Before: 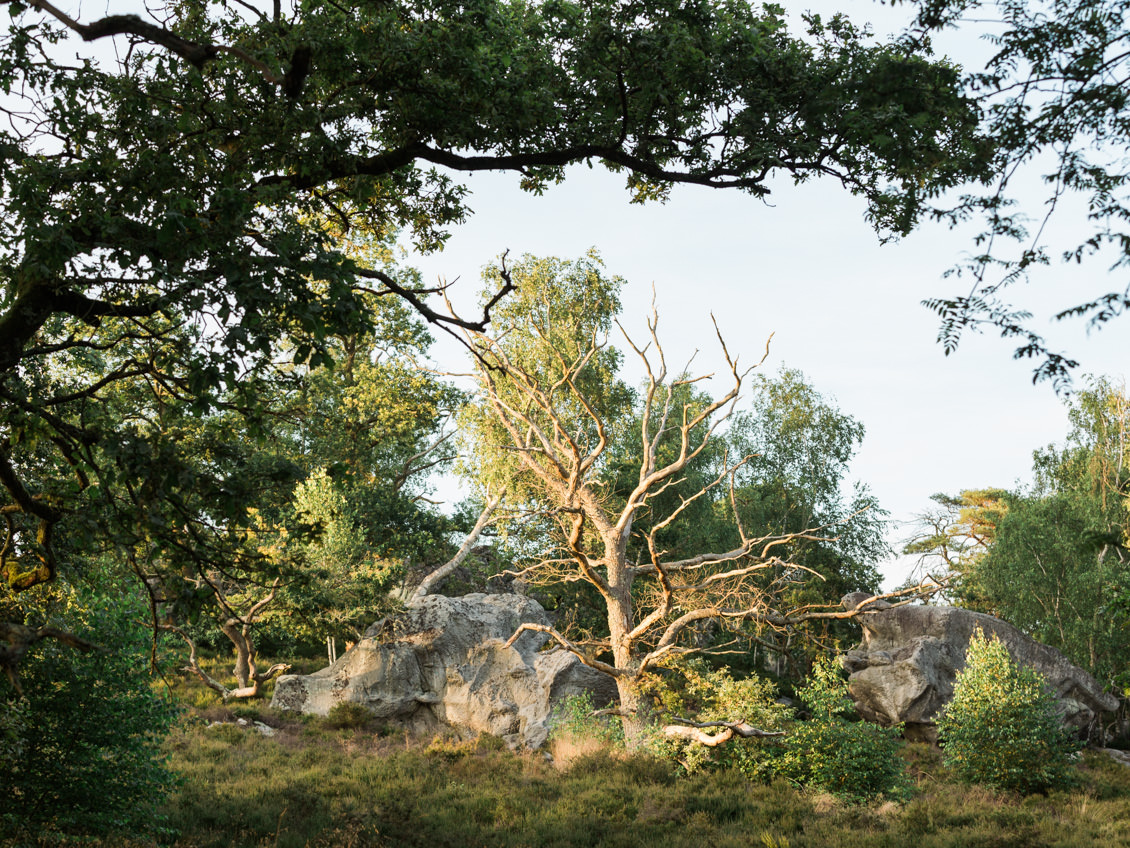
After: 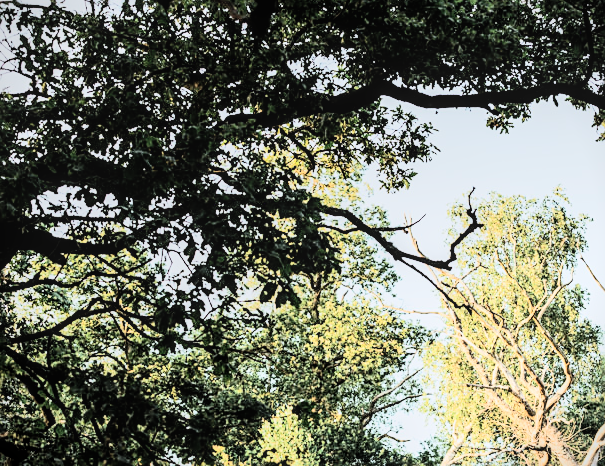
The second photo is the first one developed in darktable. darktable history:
crop and rotate: left 3.065%, top 7.424%, right 43.396%, bottom 37.567%
local contrast: on, module defaults
filmic rgb: black relative exposure -8.02 EV, white relative exposure 4.02 EV, hardness 4.21, latitude 49.46%, contrast 1.101
color calibration: x 0.355, y 0.367, temperature 4735.84 K
tone curve: curves: ch0 [(0, 0) (0.003, 0.004) (0.011, 0.015) (0.025, 0.034) (0.044, 0.061) (0.069, 0.095) (0.1, 0.137) (0.136, 0.186) (0.177, 0.243) (0.224, 0.307) (0.277, 0.416) (0.335, 0.533) (0.399, 0.641) (0.468, 0.748) (0.543, 0.829) (0.623, 0.886) (0.709, 0.924) (0.801, 0.951) (0.898, 0.975) (1, 1)], color space Lab, independent channels, preserve colors none
sharpen: on, module defaults
vignetting: fall-off start 97.3%, fall-off radius 78.28%, width/height ratio 1.114
